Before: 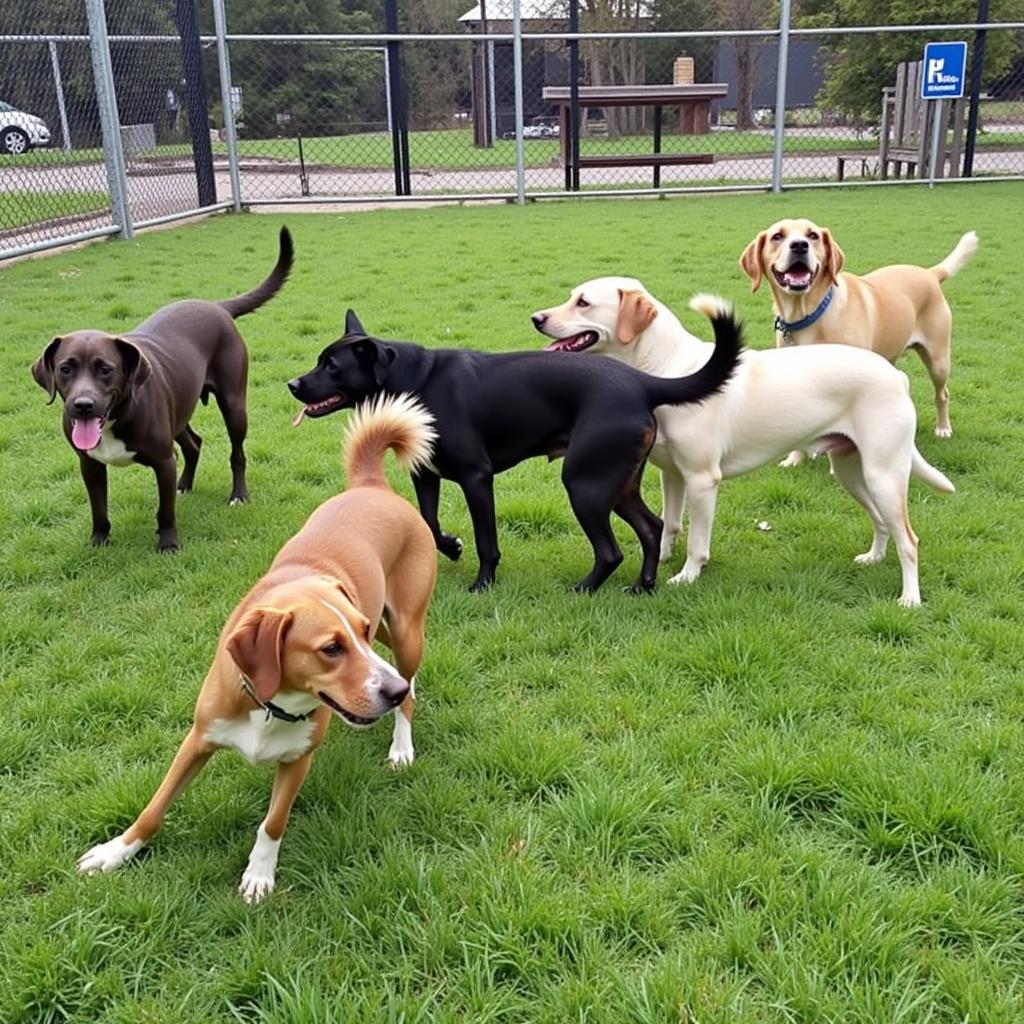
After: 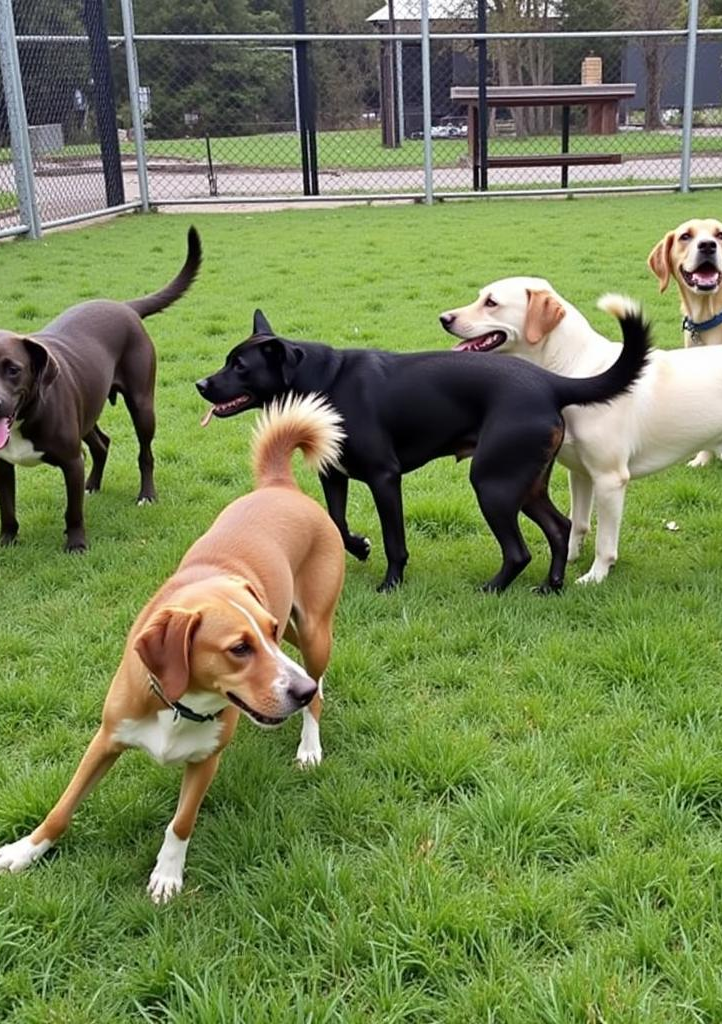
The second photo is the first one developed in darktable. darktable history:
crop and rotate: left 9.028%, right 20.377%
